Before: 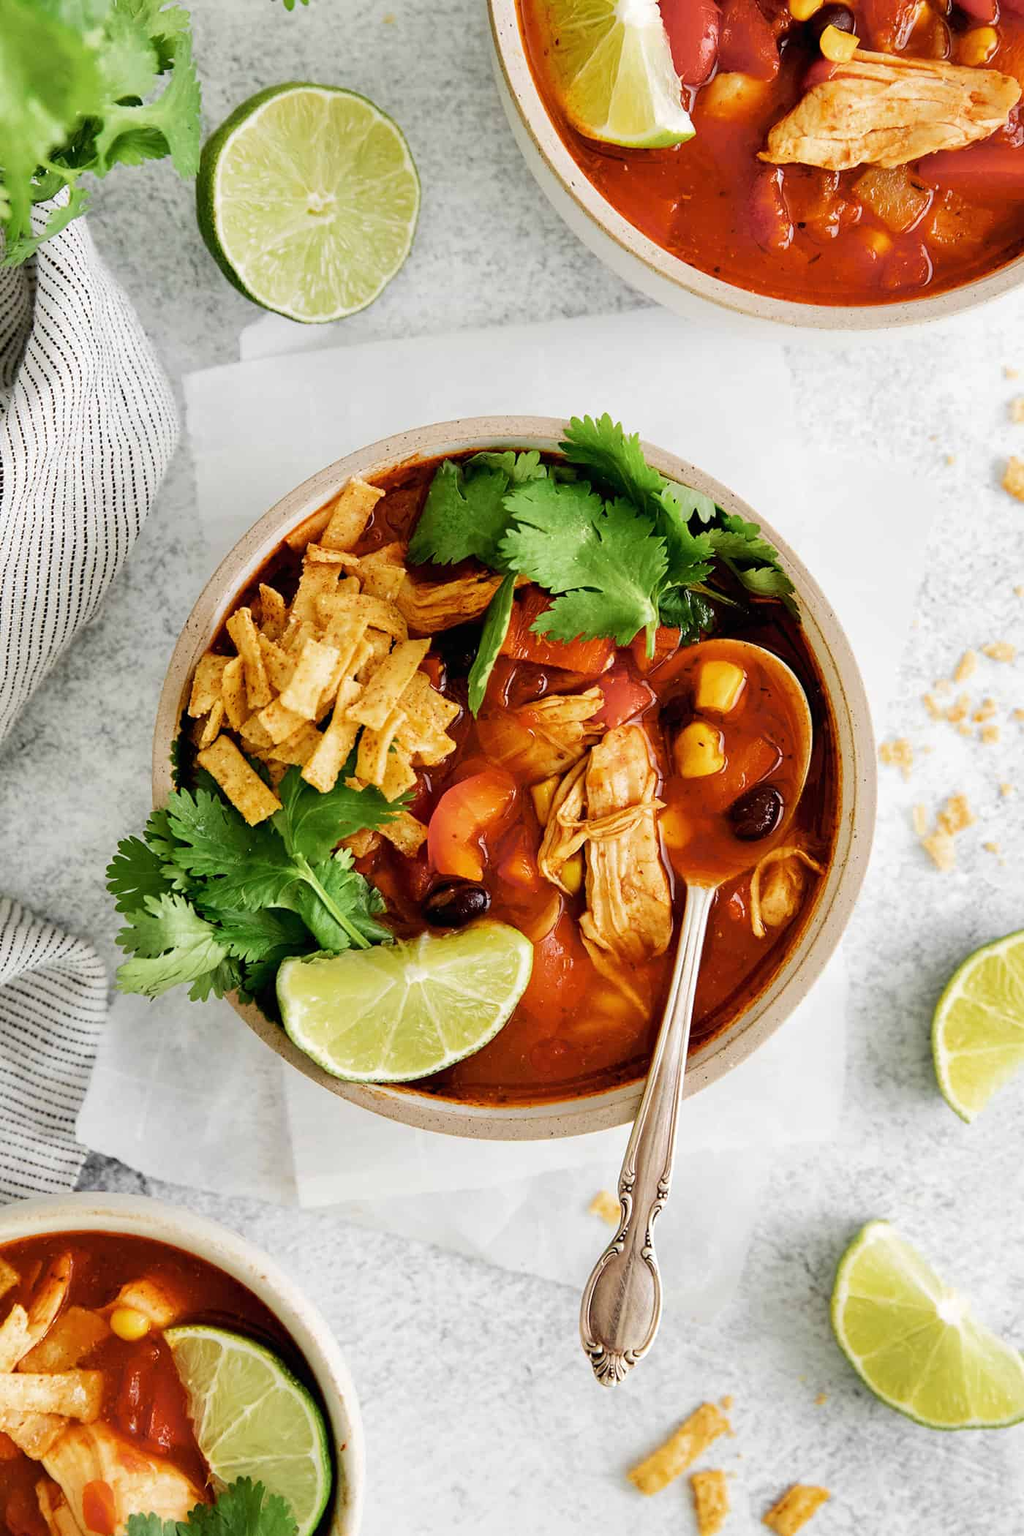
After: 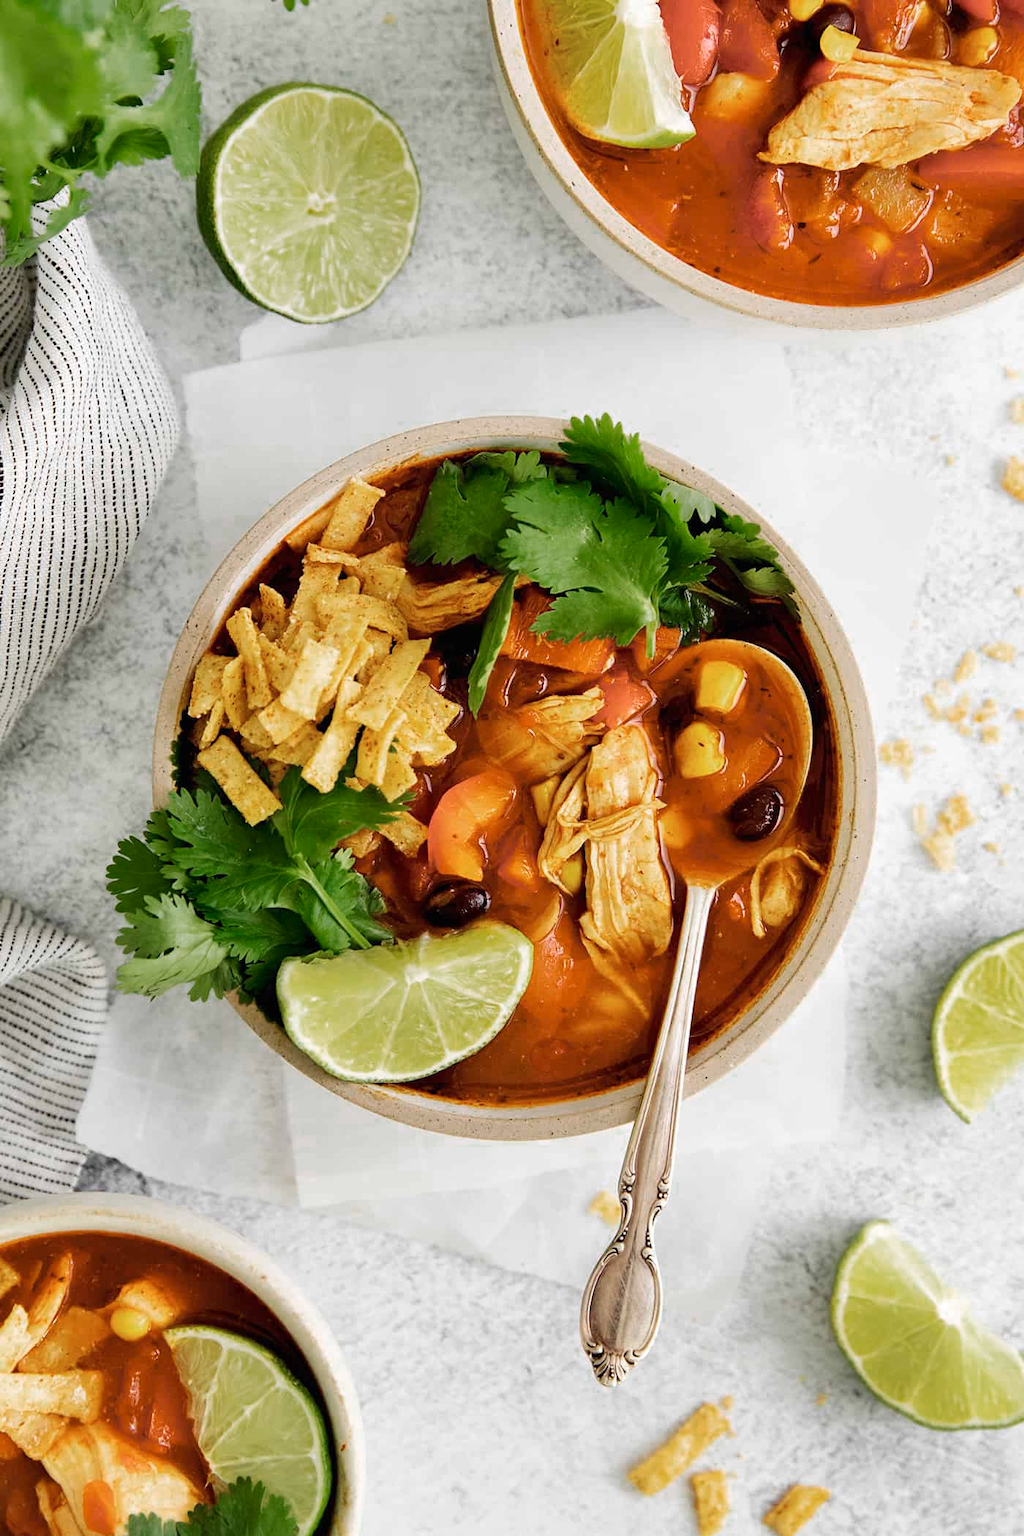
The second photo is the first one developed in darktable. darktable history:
color zones: curves: ch0 [(0, 0.558) (0.143, 0.548) (0.286, 0.447) (0.429, 0.259) (0.571, 0.5) (0.714, 0.5) (0.857, 0.593) (1, 0.558)]; ch1 [(0, 0.543) (0.01, 0.544) (0.12, 0.492) (0.248, 0.458) (0.5, 0.534) (0.748, 0.5) (0.99, 0.469) (1, 0.543)]; ch2 [(0, 0.507) (0.143, 0.522) (0.286, 0.505) (0.429, 0.5) (0.571, 0.5) (0.714, 0.5) (0.857, 0.5) (1, 0.507)]
